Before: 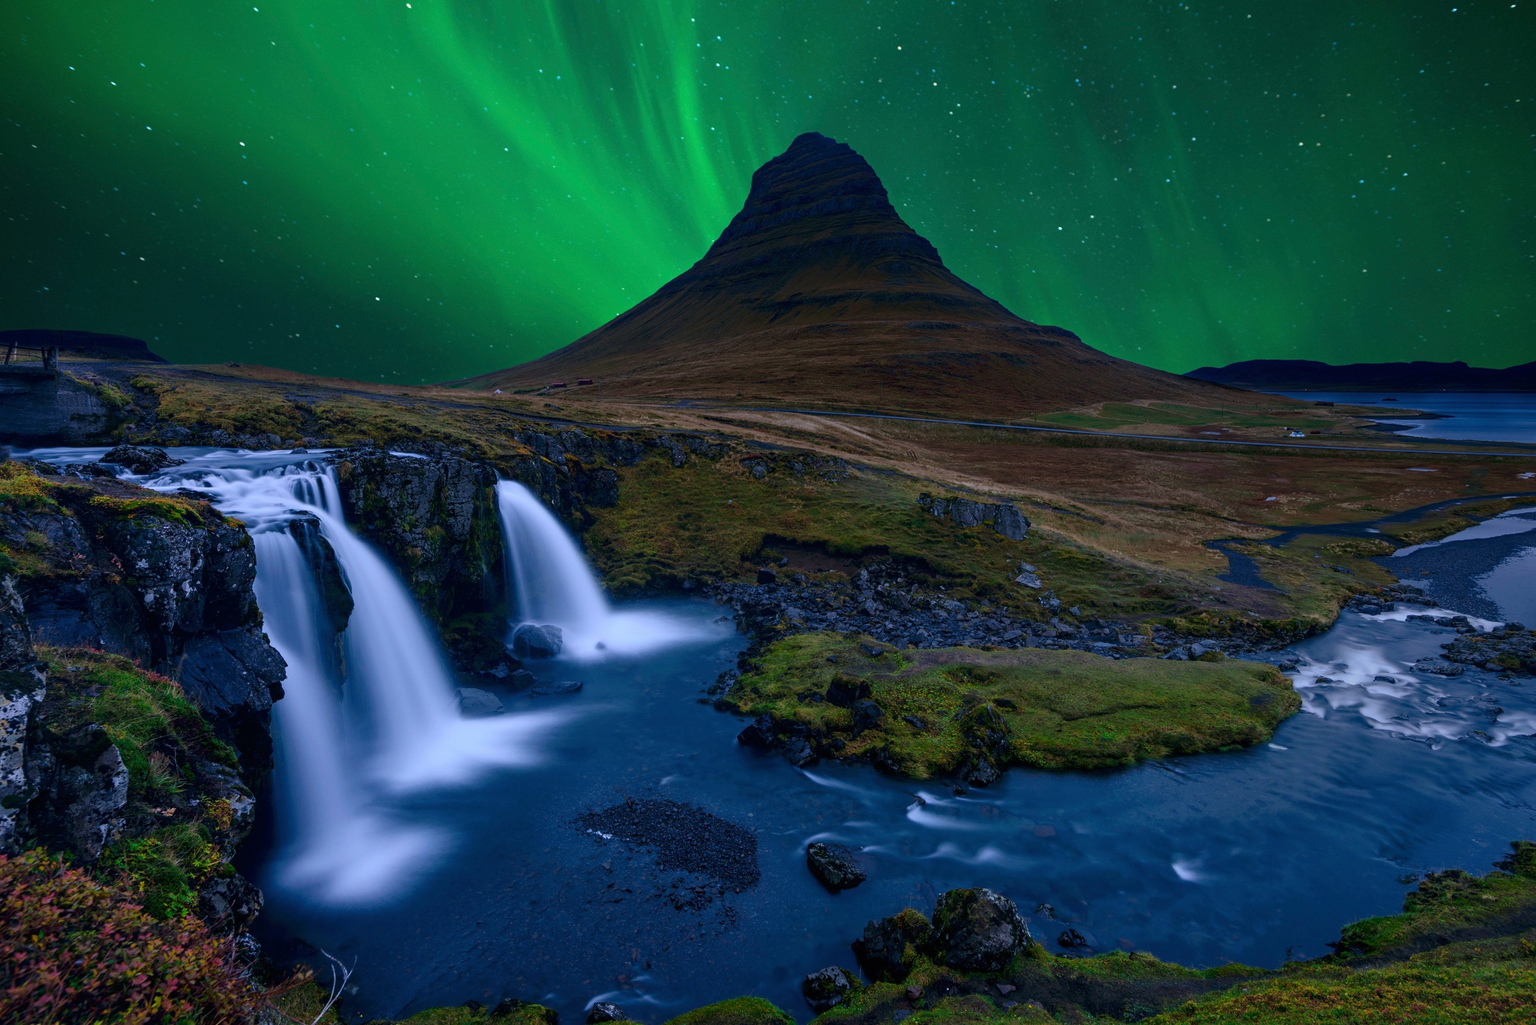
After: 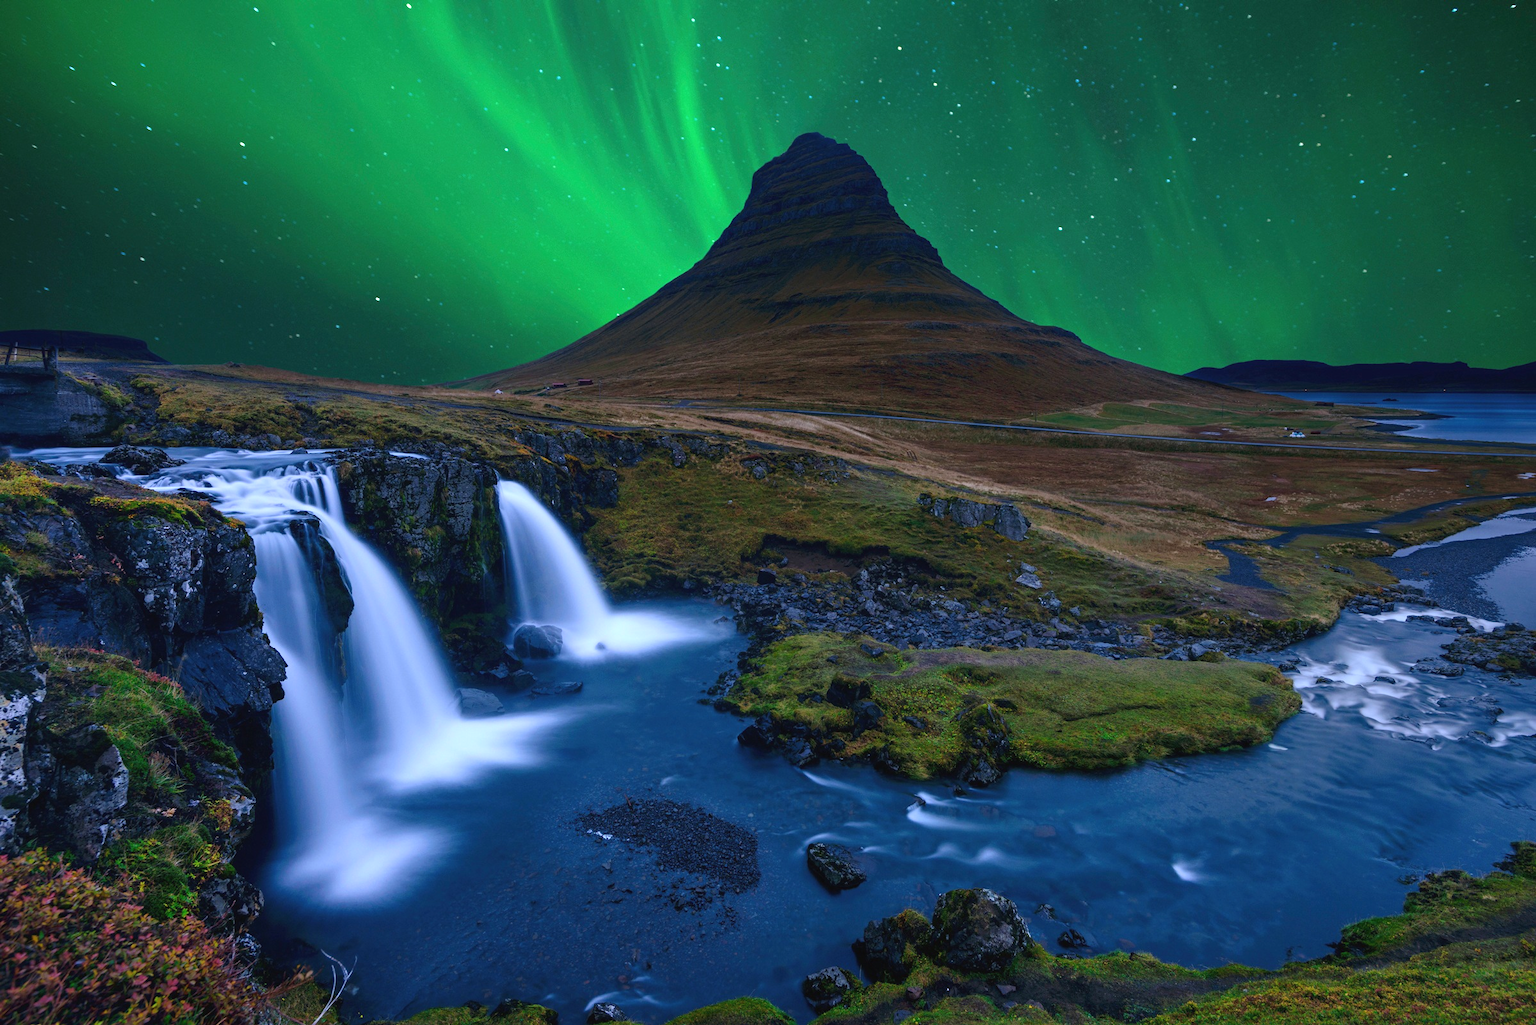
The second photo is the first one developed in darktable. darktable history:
exposure: black level correction -0.002, exposure 0.54 EV, compensate highlight preservation false
rotate and perspective: automatic cropping original format, crop left 0, crop top 0
